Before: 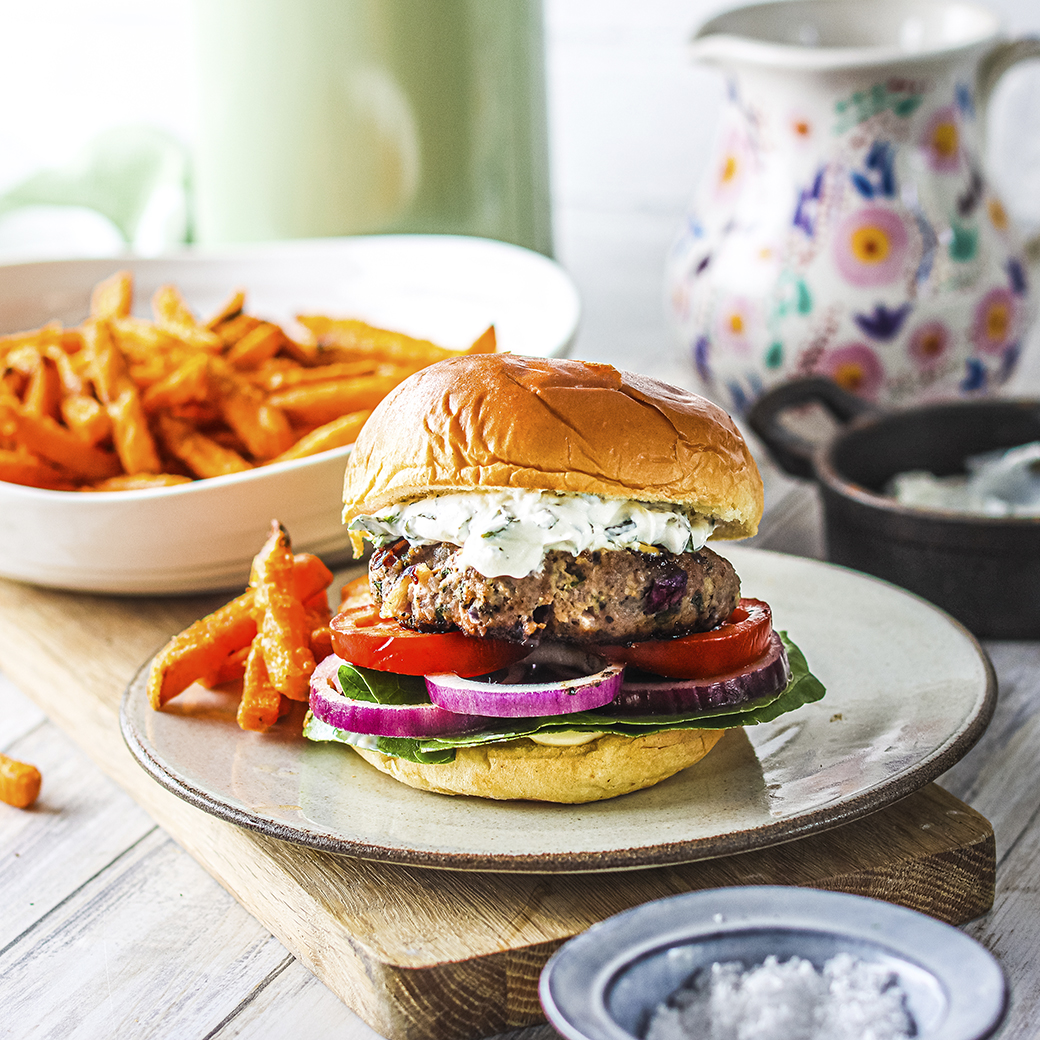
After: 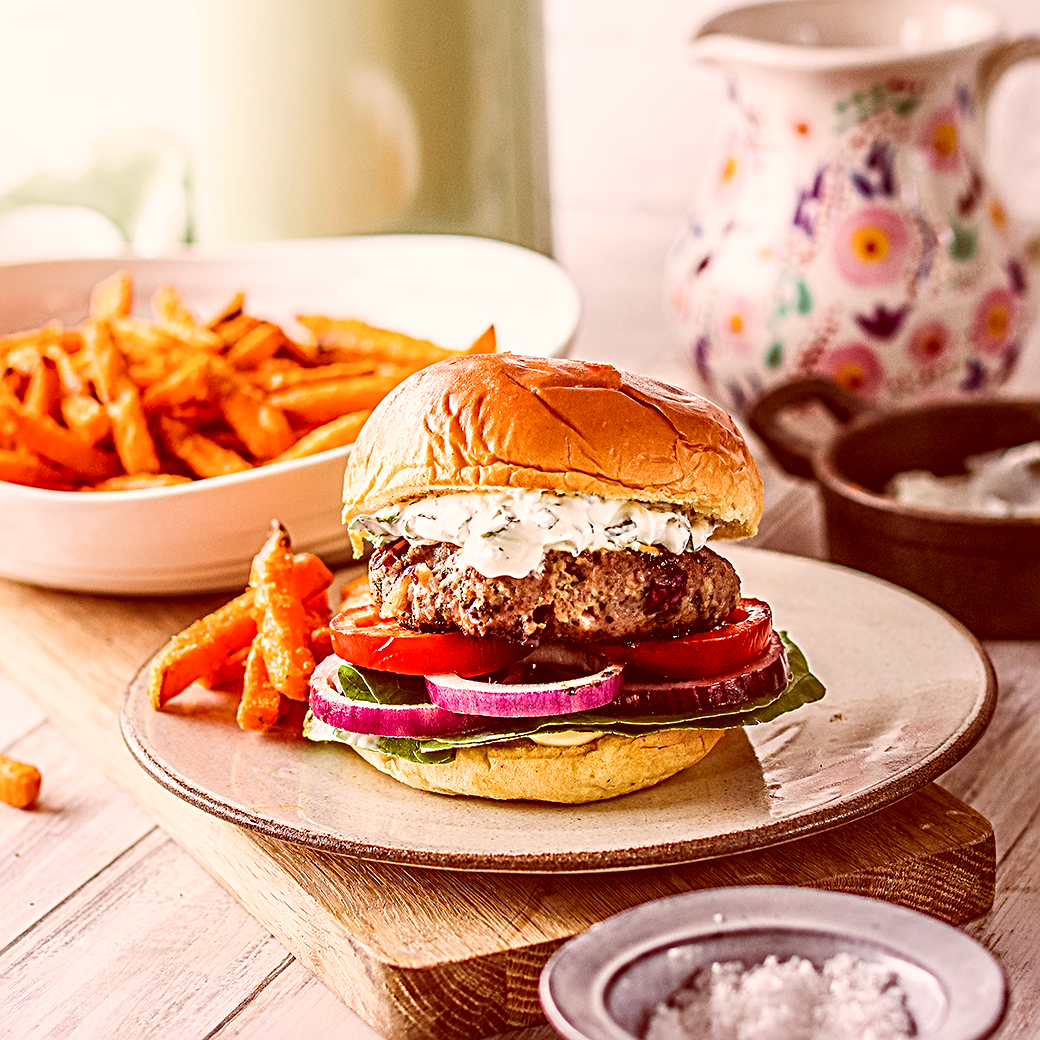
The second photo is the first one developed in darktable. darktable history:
white balance: red 1, blue 1
color correction: highlights a* 9.03, highlights b* 8.71, shadows a* 40, shadows b* 40, saturation 0.8
sharpen: radius 3.119
